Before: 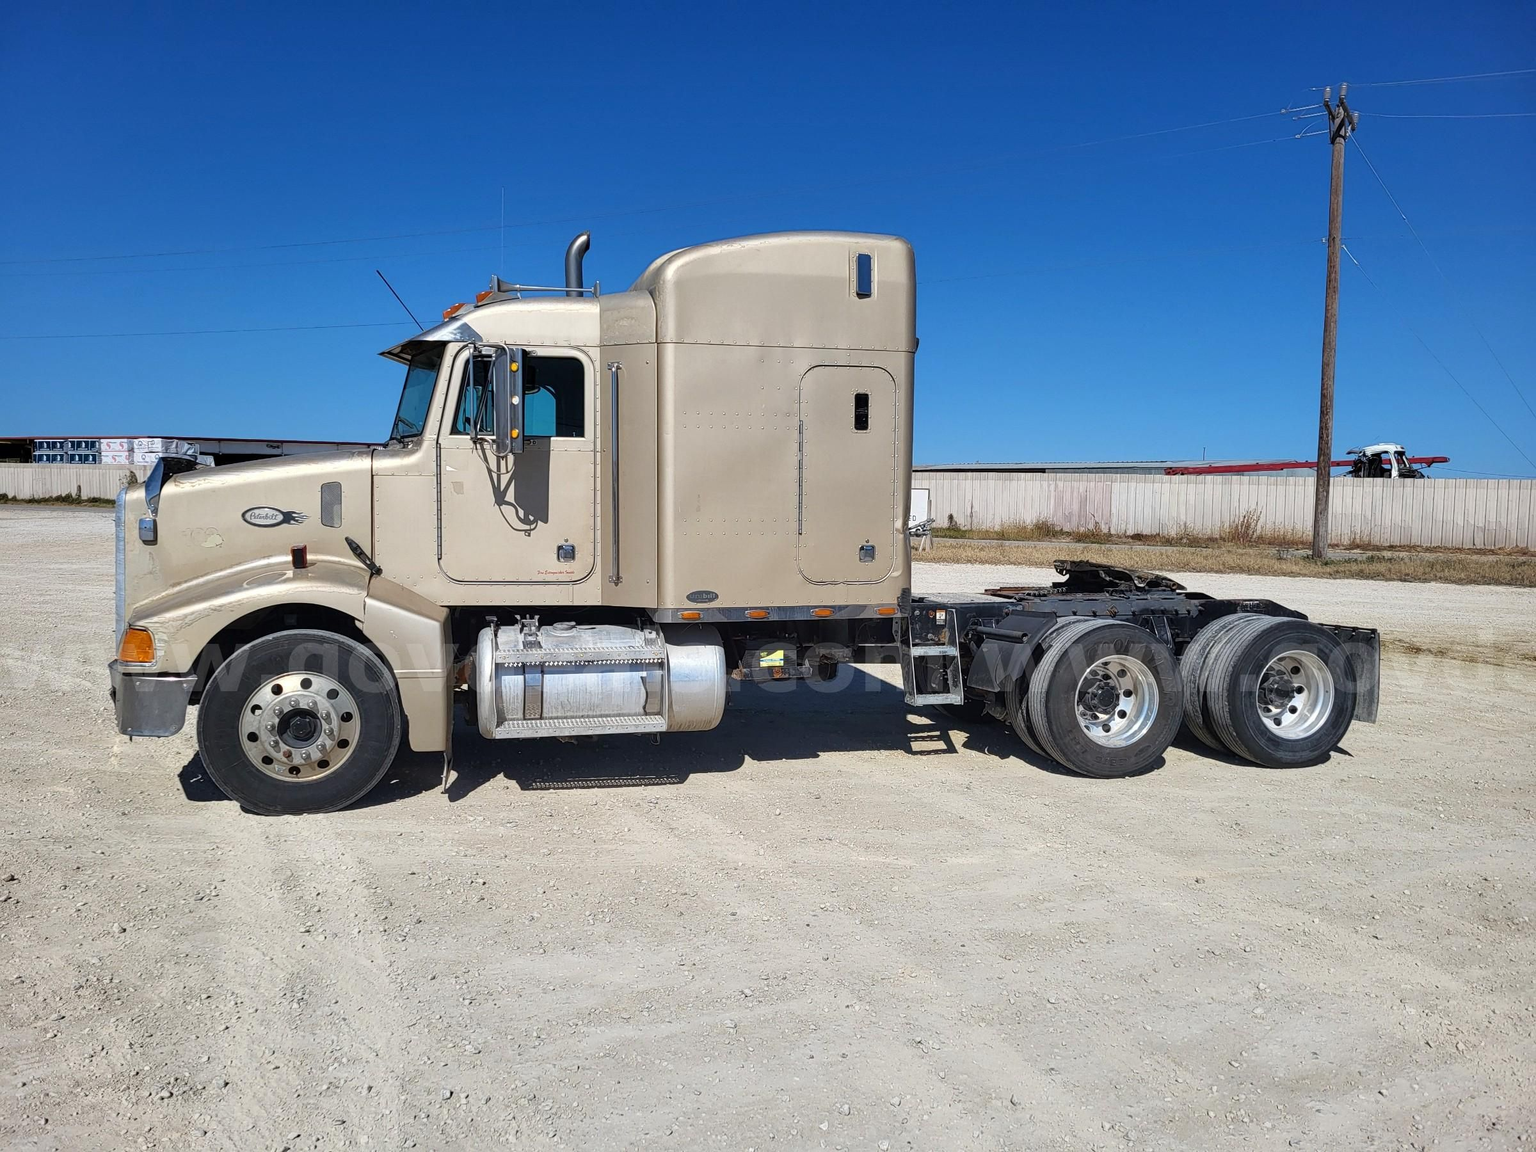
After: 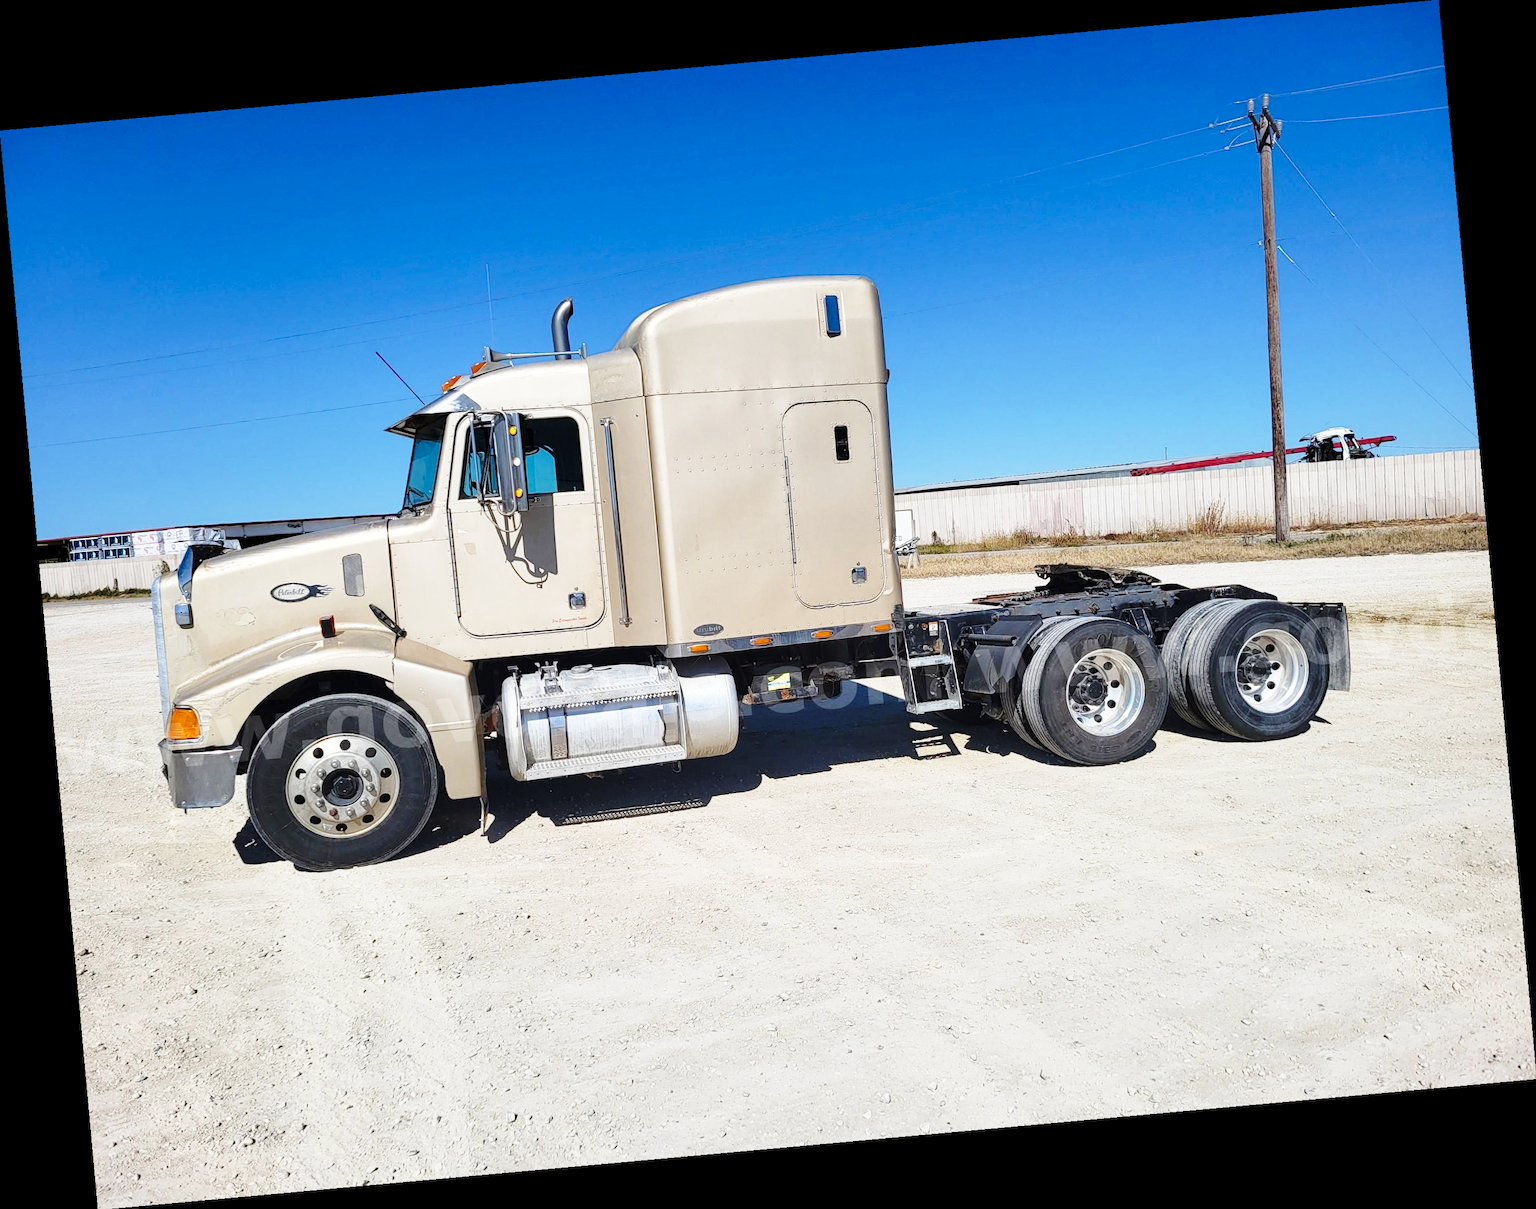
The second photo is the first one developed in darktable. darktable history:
base curve: curves: ch0 [(0, 0) (0.028, 0.03) (0.121, 0.232) (0.46, 0.748) (0.859, 0.968) (1, 1)], preserve colors none
rotate and perspective: rotation -5.2°, automatic cropping off
